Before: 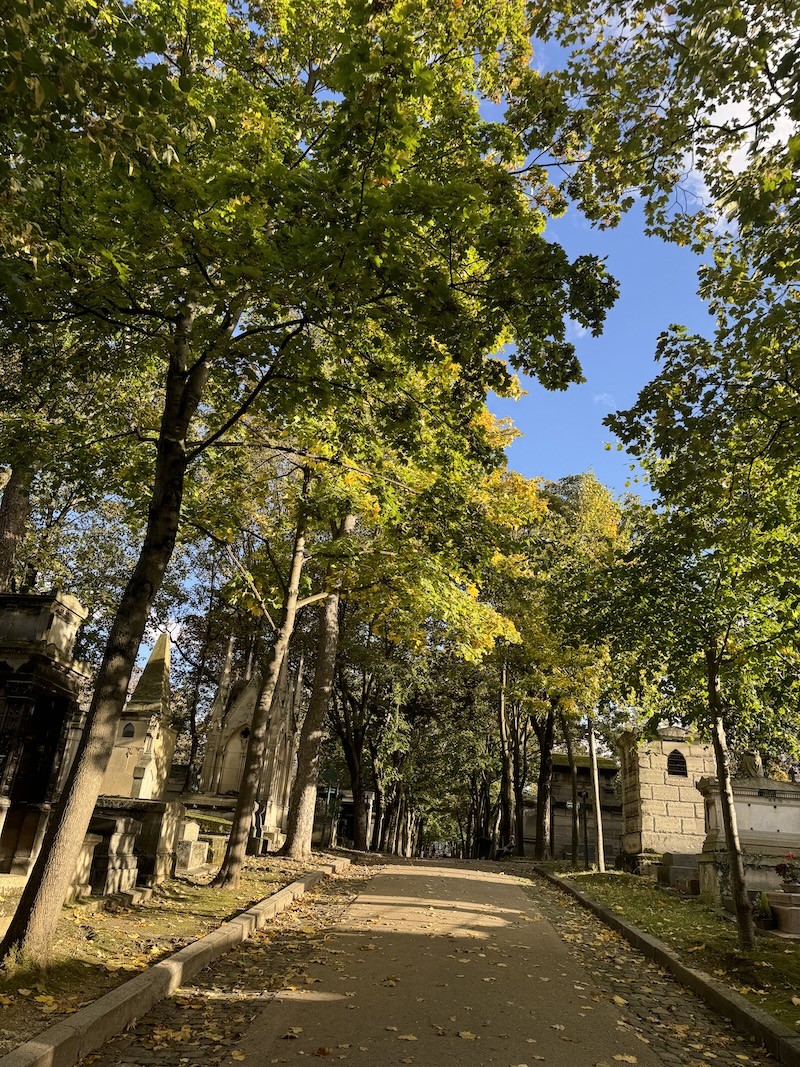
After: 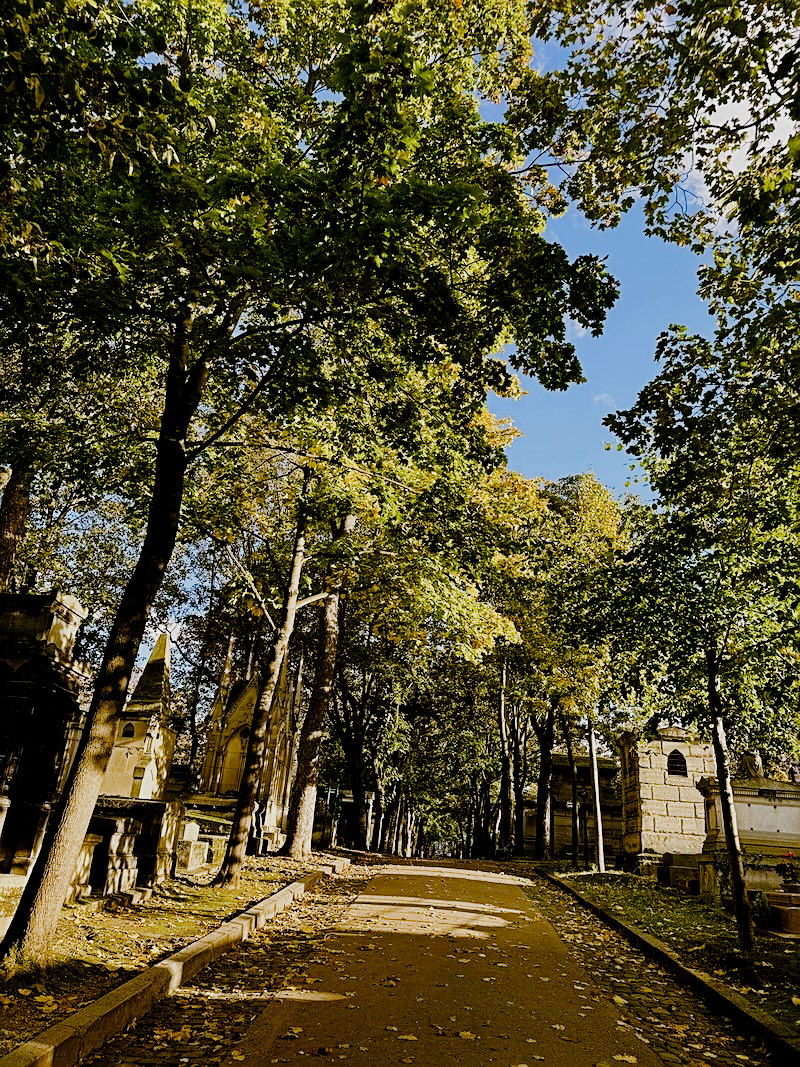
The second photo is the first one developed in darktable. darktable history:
color balance rgb: linear chroma grading › global chroma 14.619%, perceptual saturation grading › global saturation 24.723%, perceptual saturation grading › highlights -50.816%, perceptual saturation grading › mid-tones 19.801%, perceptual saturation grading › shadows 61.771%
sharpen: on, module defaults
filmic rgb: black relative exposure -5.05 EV, white relative exposure 3.99 EV, hardness 2.88, contrast 1.191, preserve chrominance no, color science v4 (2020), contrast in shadows soft
contrast brightness saturation: saturation -0.061
